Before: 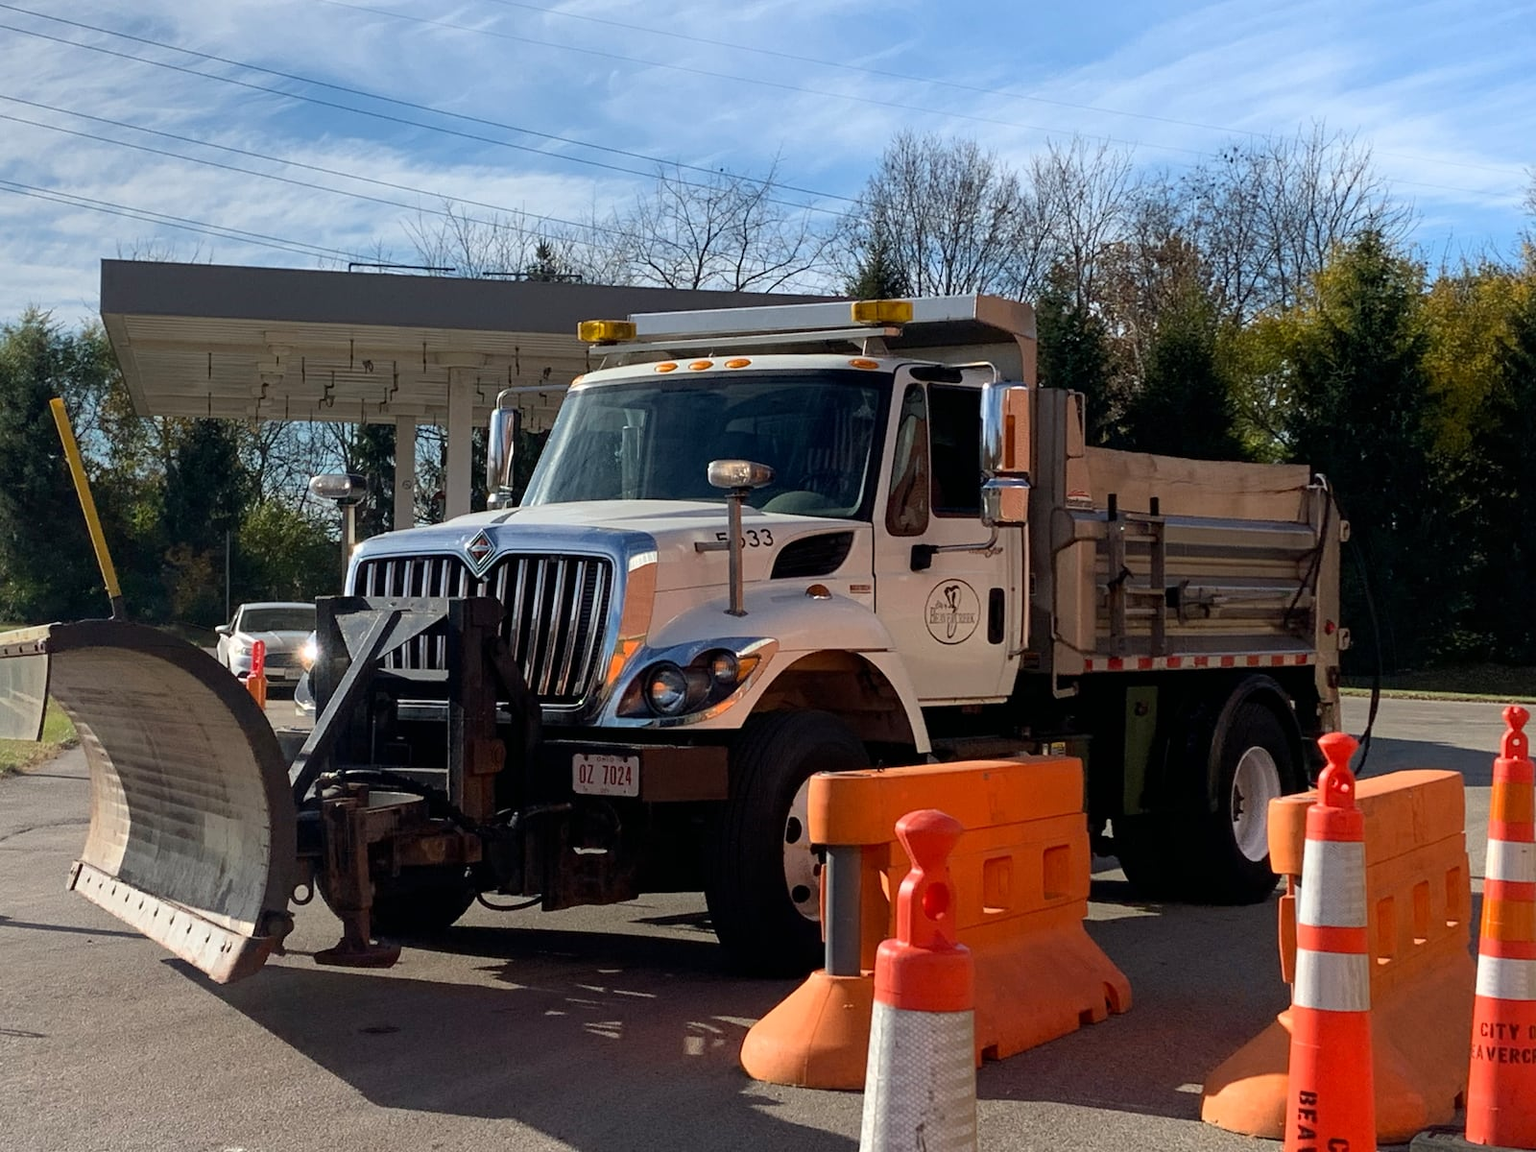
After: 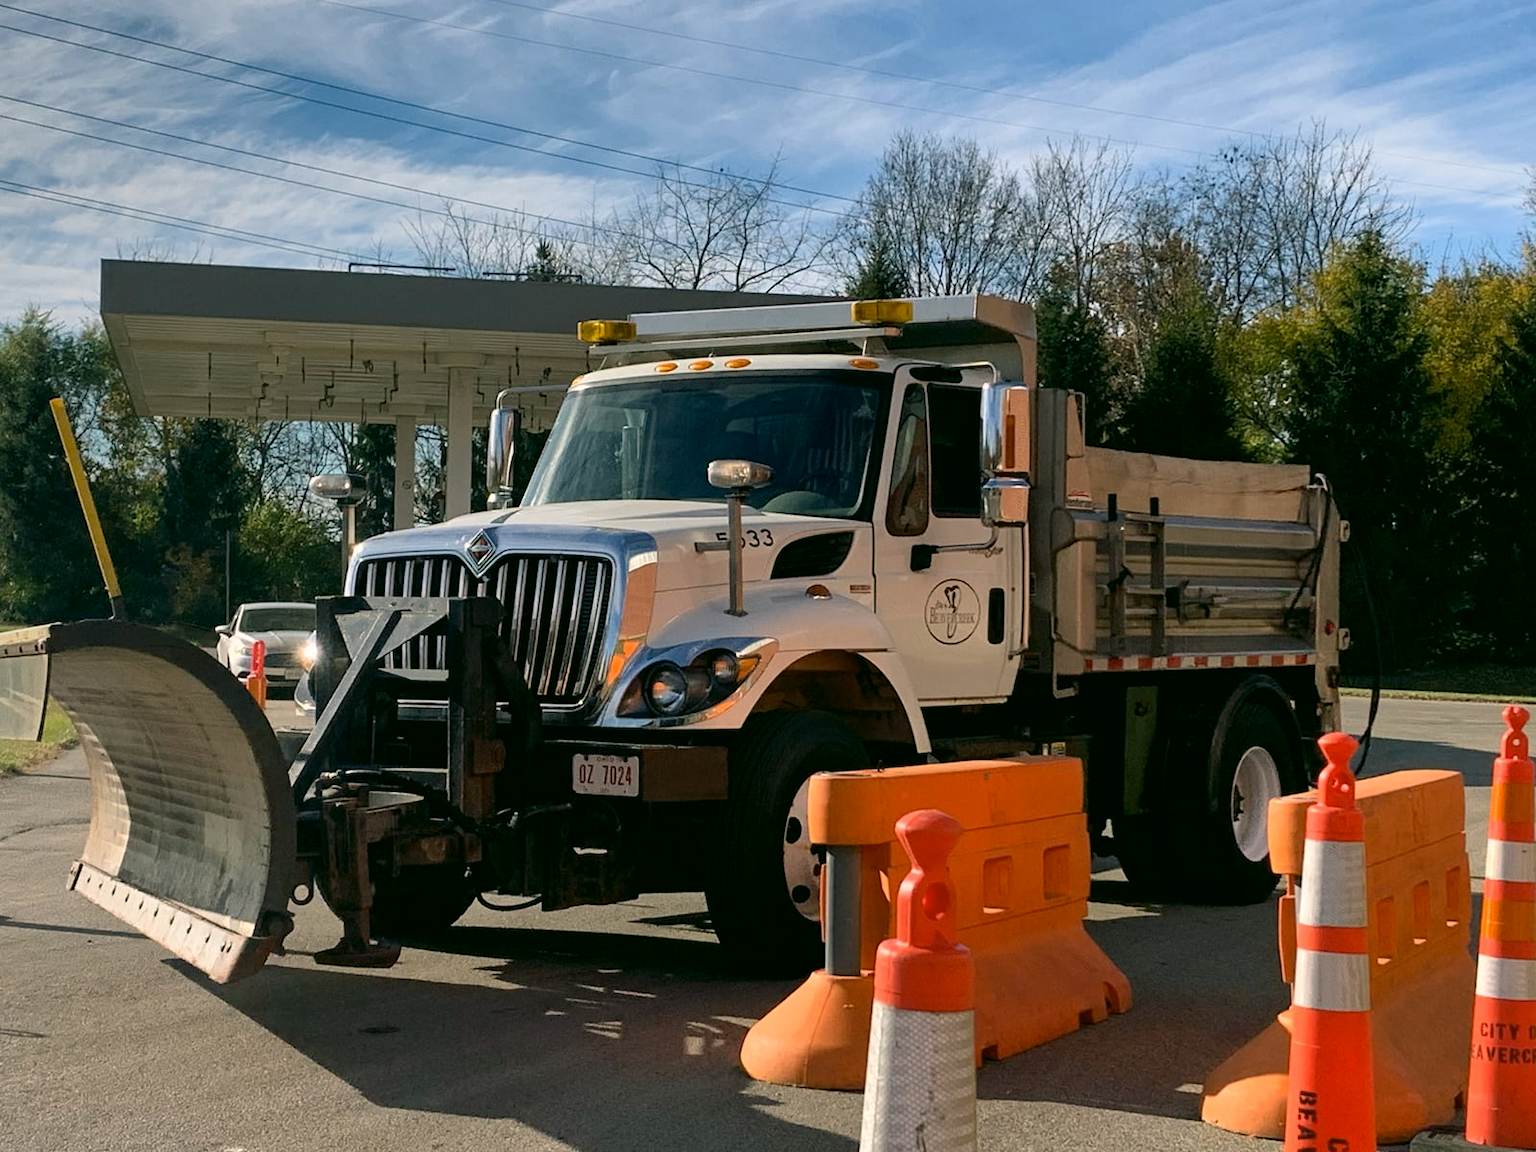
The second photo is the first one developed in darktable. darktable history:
color correction: highlights a* 4.42, highlights b* 4.98, shadows a* -8.31, shadows b* 4.61
shadows and highlights: shadows 30.71, highlights -63.26, soften with gaussian
